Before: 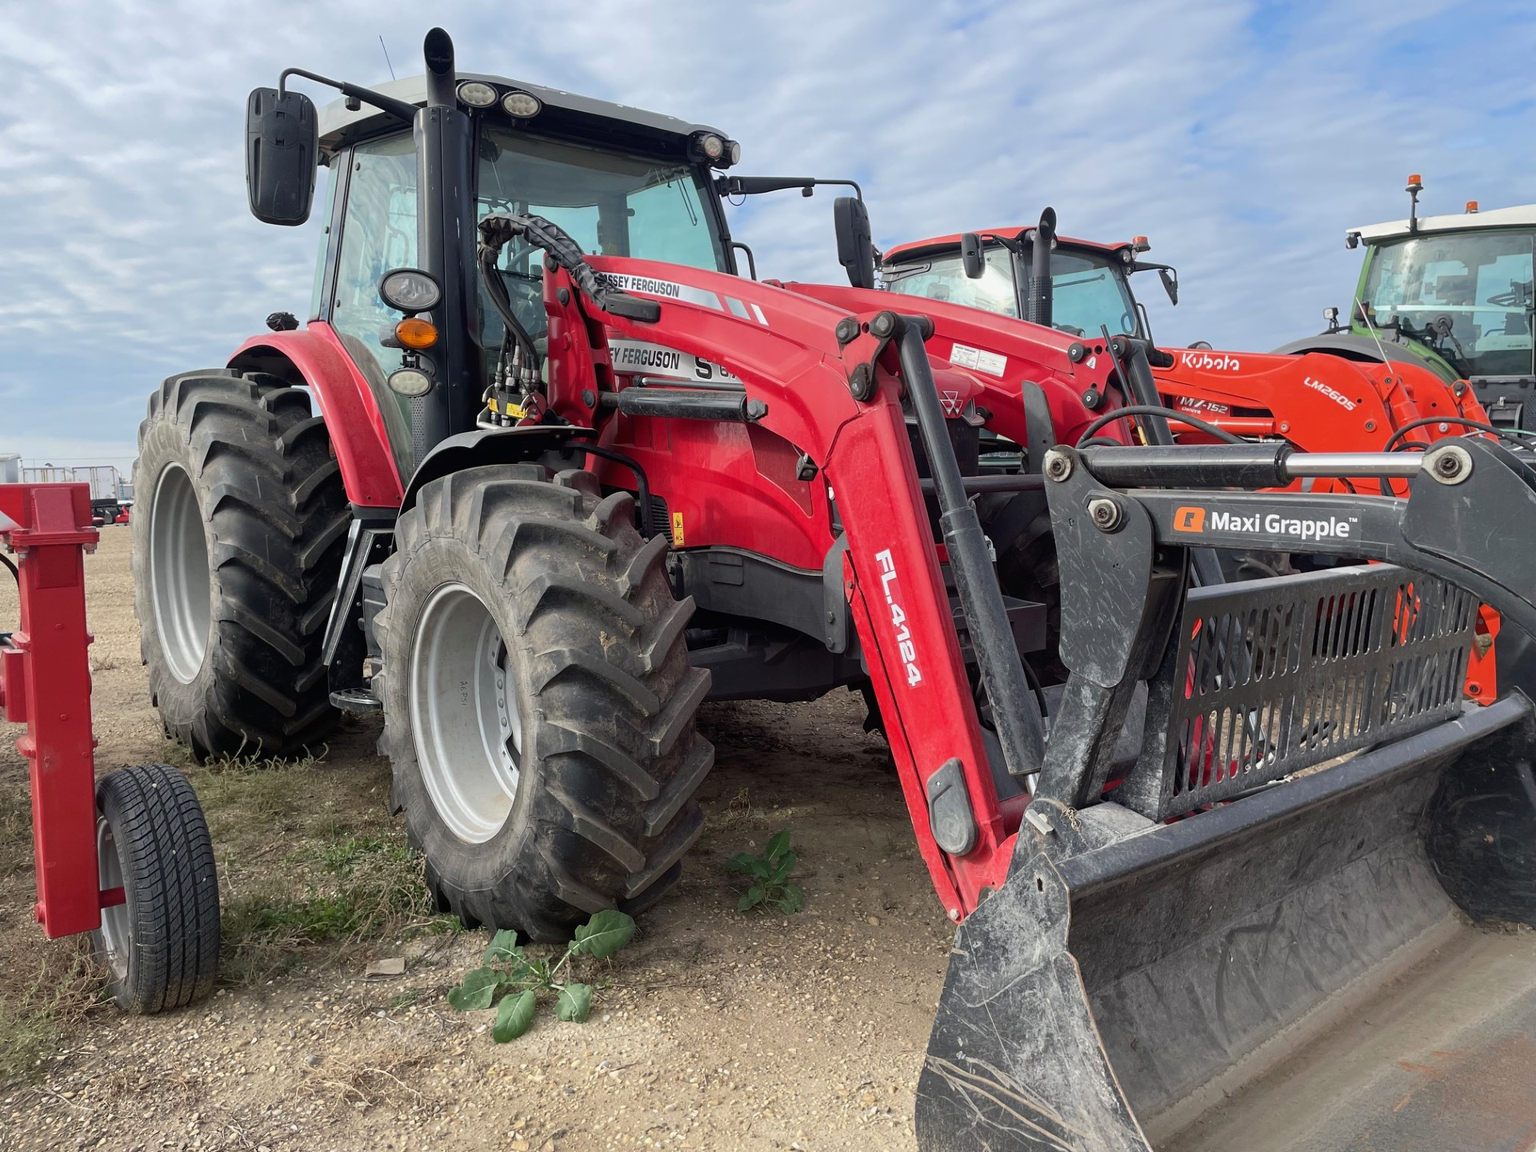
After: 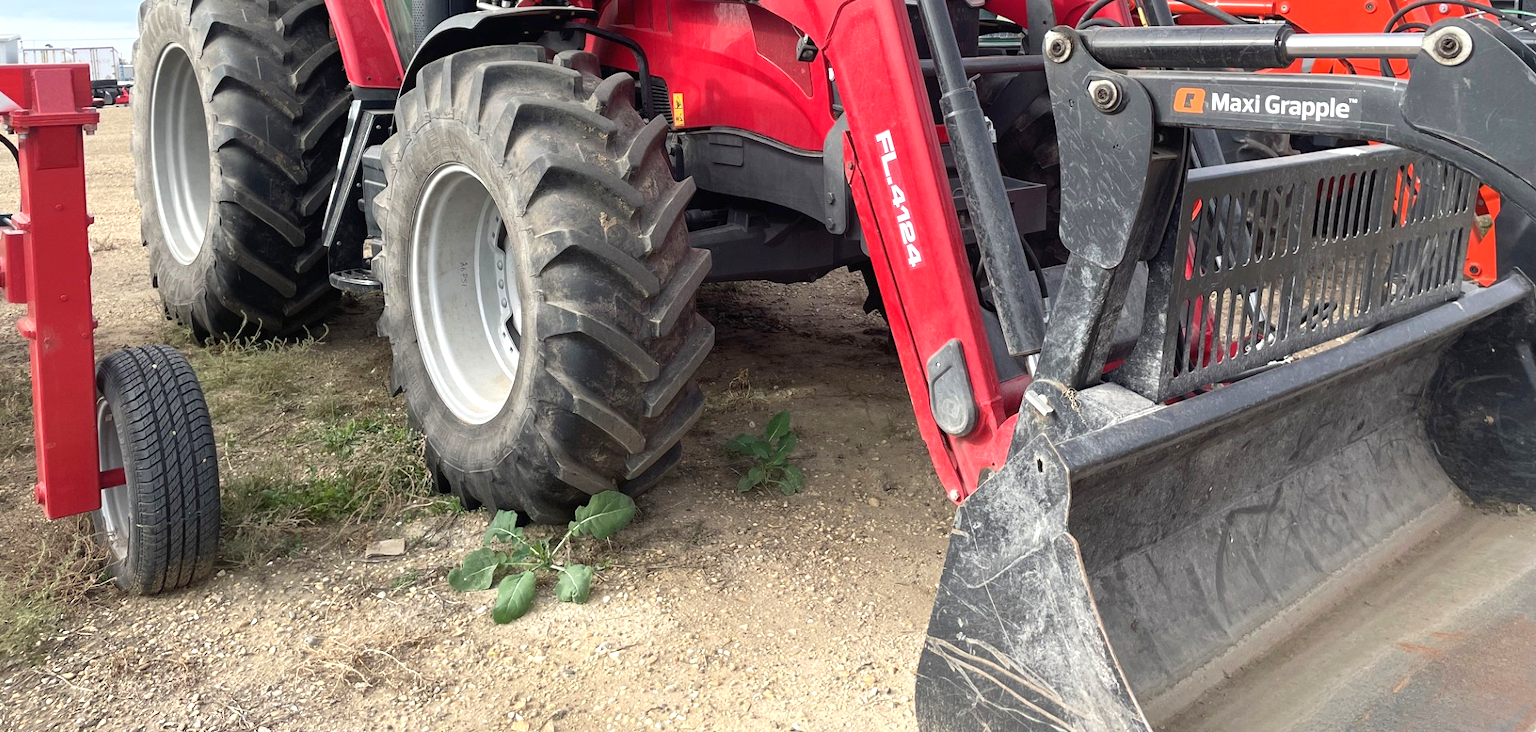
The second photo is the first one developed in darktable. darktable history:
crop and rotate: top 36.435%
exposure: exposure 0.648 EV, compensate highlight preservation false
